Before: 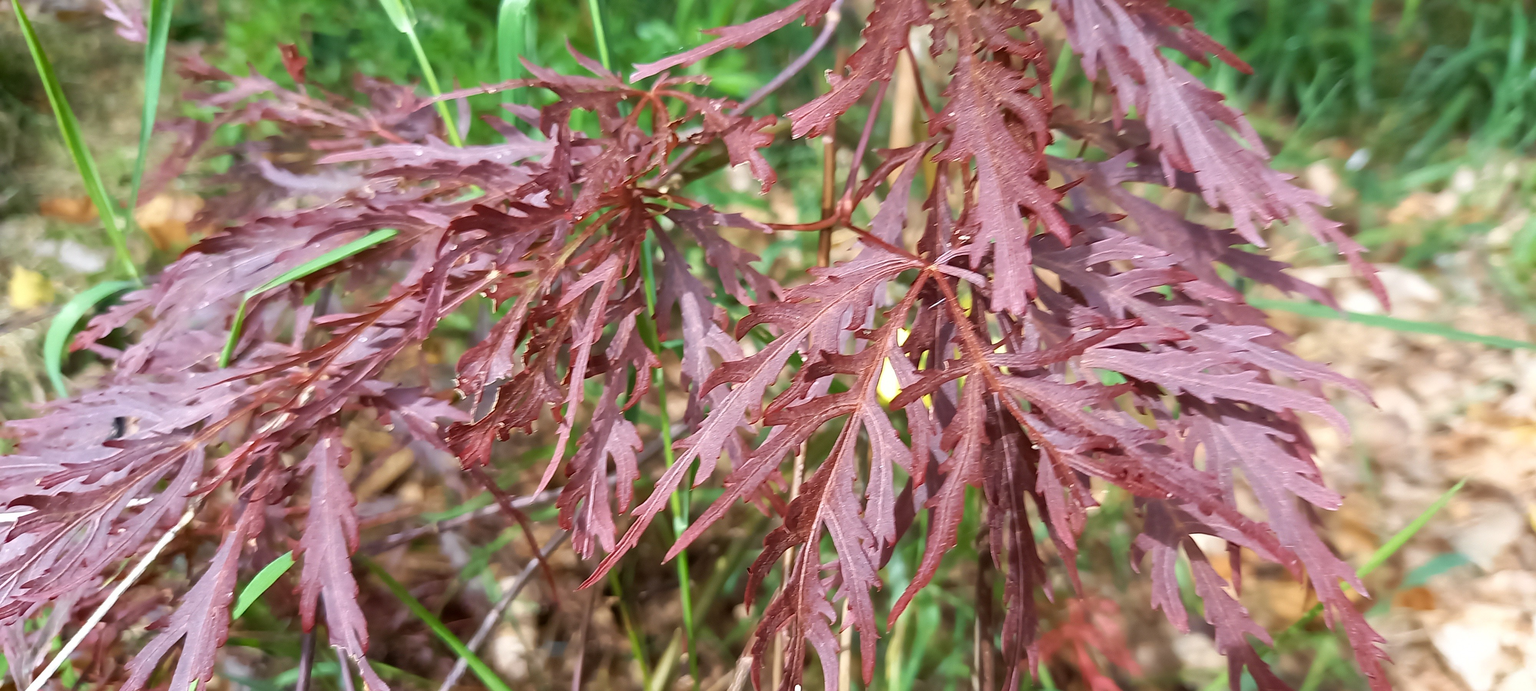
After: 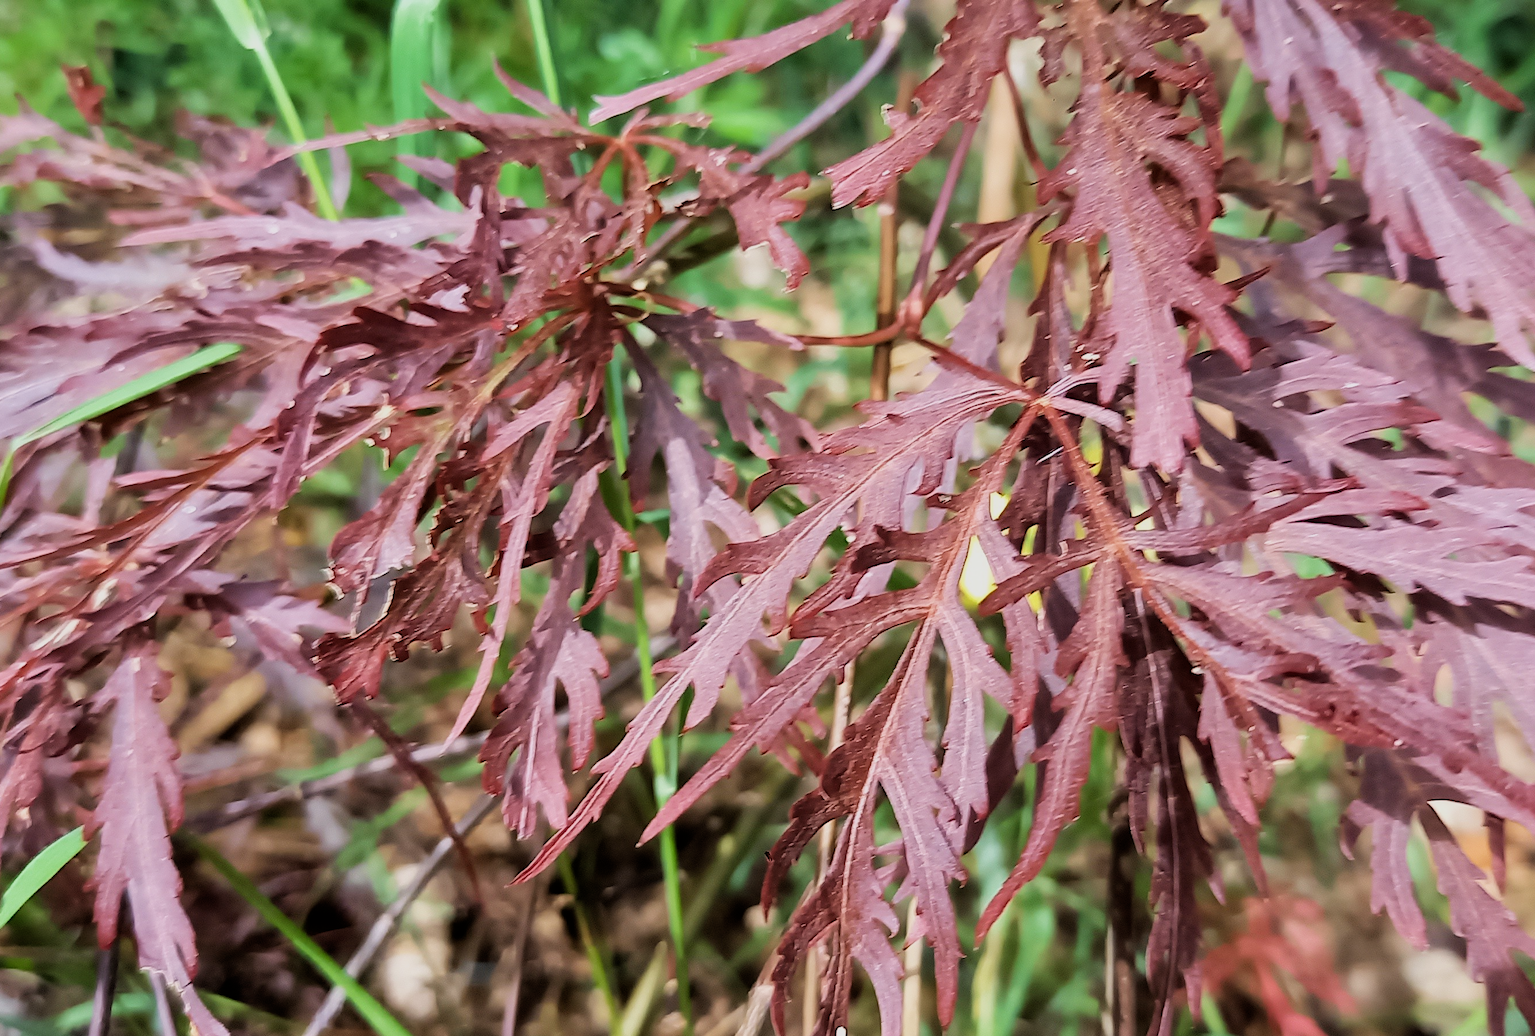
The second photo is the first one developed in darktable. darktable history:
filmic rgb: black relative exposure -5 EV, hardness 2.88, contrast 1.3, highlights saturation mix -10%
crop and rotate: left 15.446%, right 17.836%
